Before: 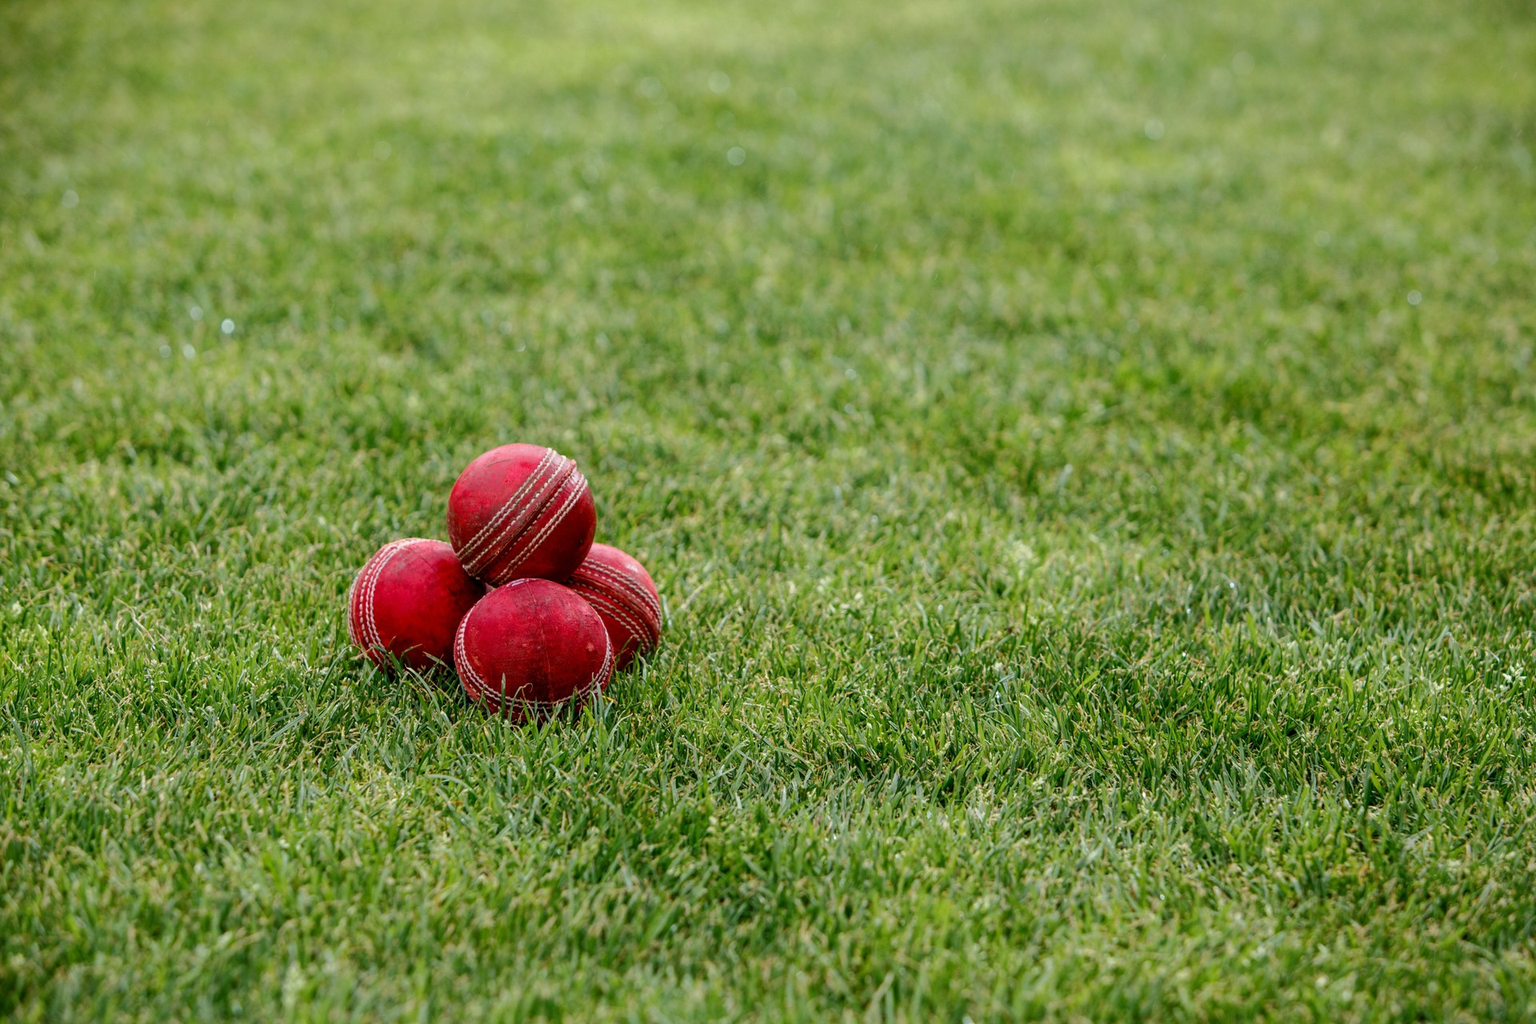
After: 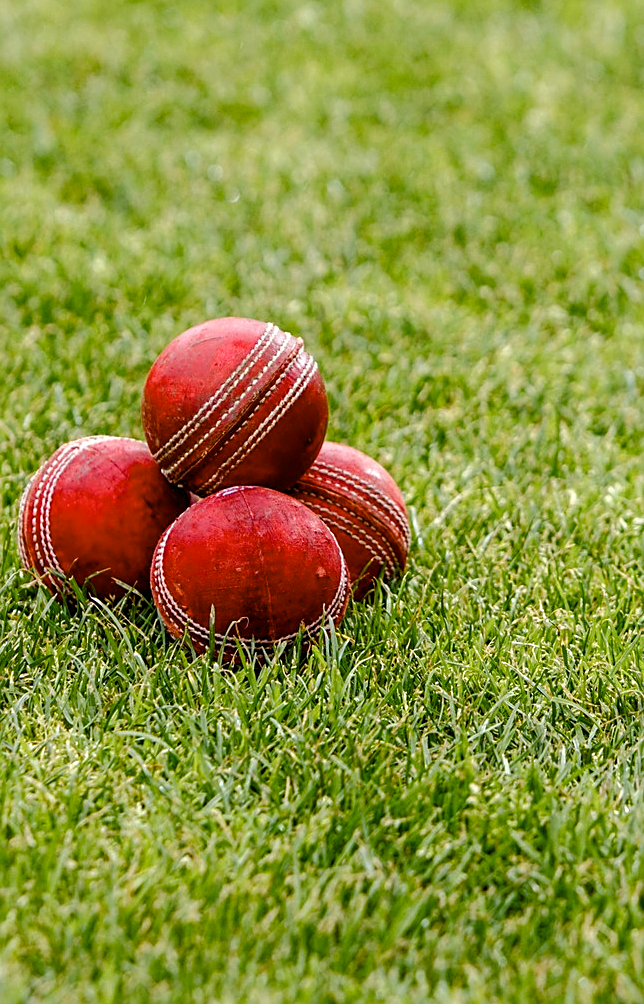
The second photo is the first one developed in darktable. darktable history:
crop and rotate: left 21.77%, top 18.528%, right 44.676%, bottom 2.997%
color balance rgb: perceptual saturation grading › global saturation 20%, perceptual saturation grading › highlights -50%, perceptual saturation grading › shadows 30%, perceptual brilliance grading › global brilliance 10%, perceptual brilliance grading › shadows 15%
color contrast: green-magenta contrast 0.8, blue-yellow contrast 1.1, unbound 0
sharpen: on, module defaults
